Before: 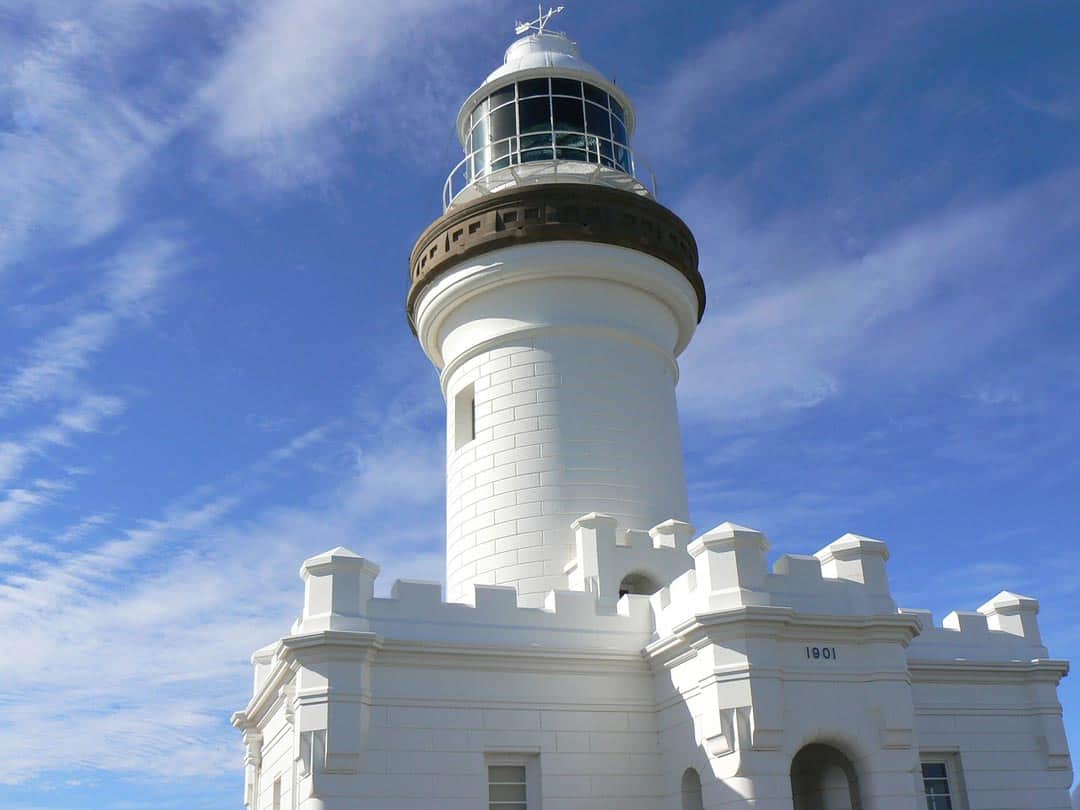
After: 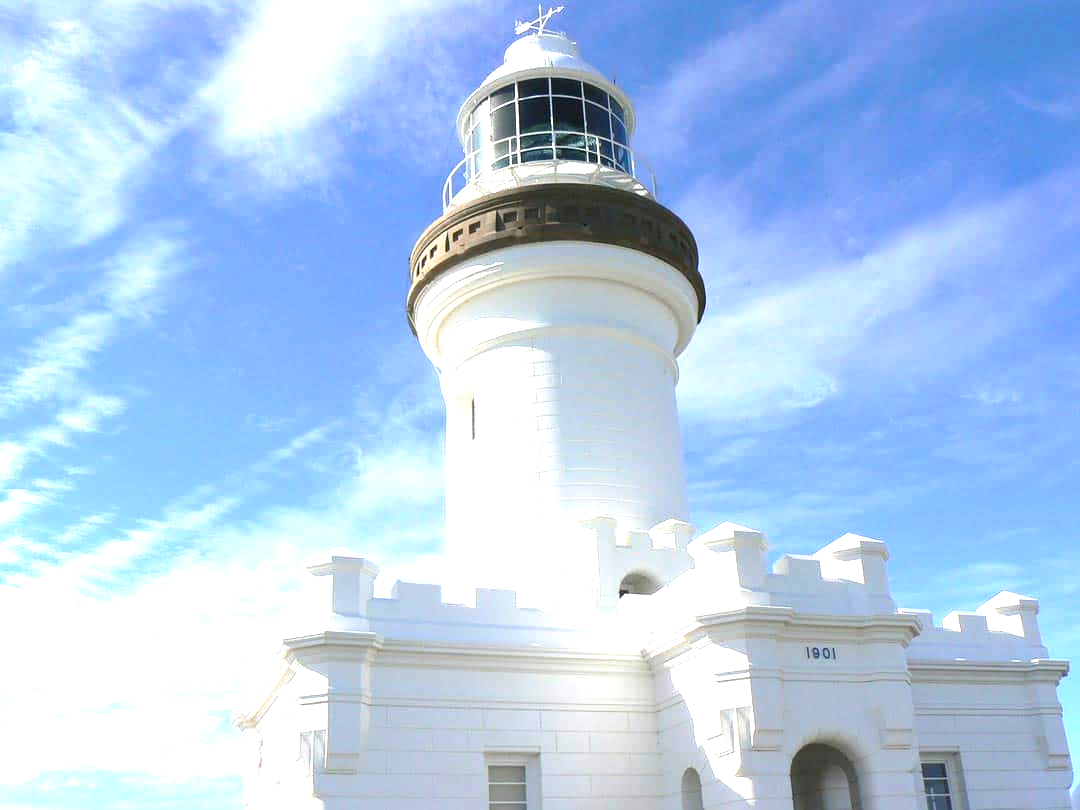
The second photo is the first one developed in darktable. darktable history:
exposure: black level correction 0, exposure 1.4 EV, compensate highlight preservation false
